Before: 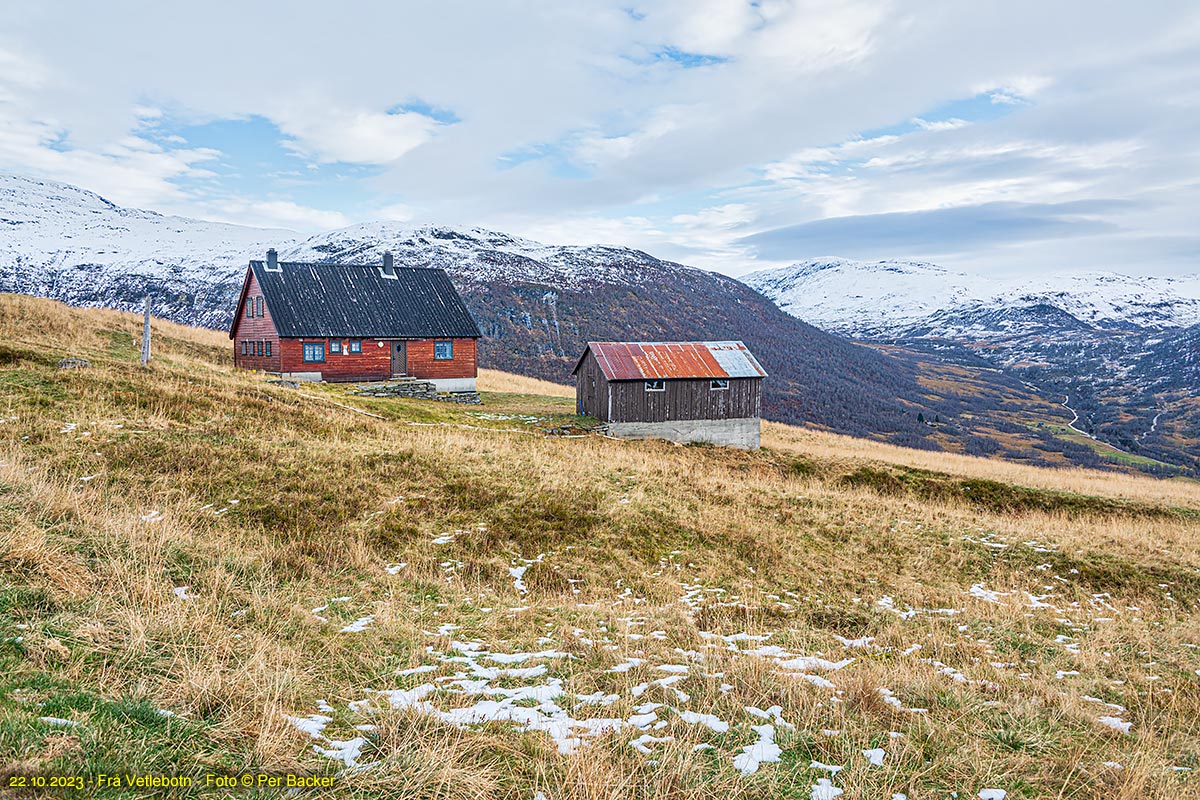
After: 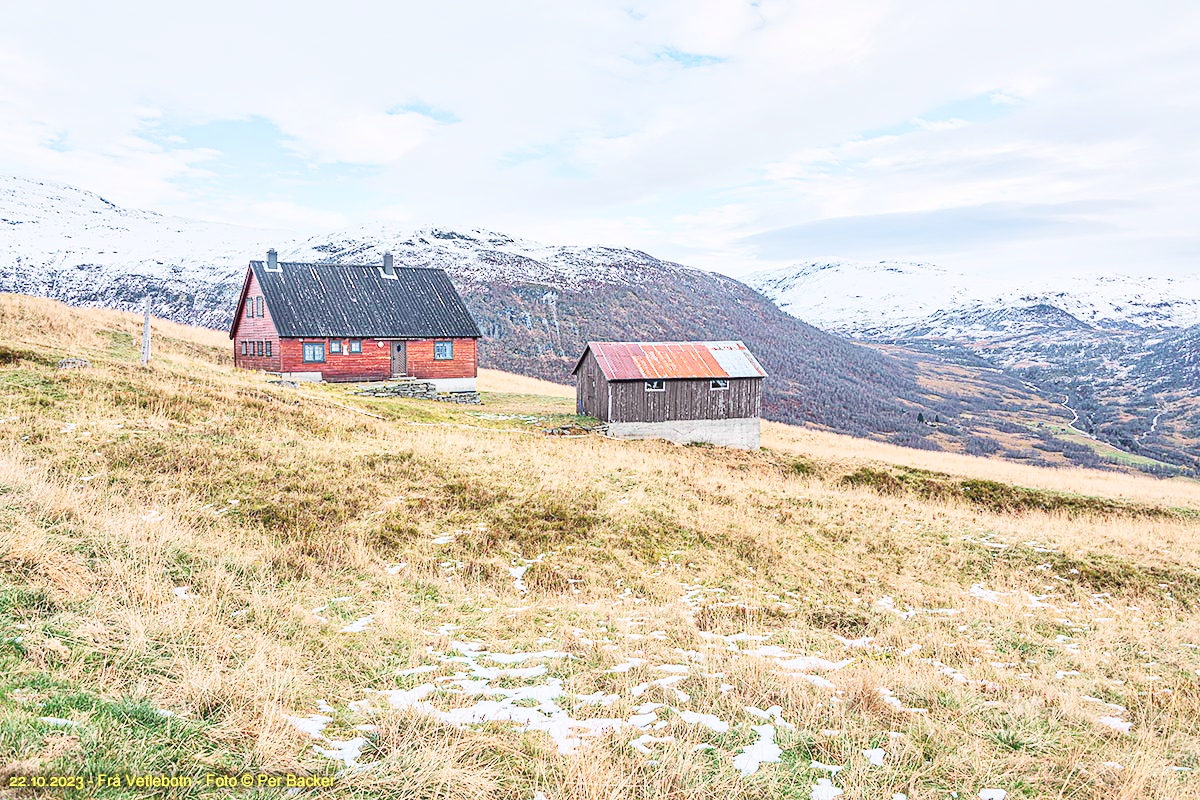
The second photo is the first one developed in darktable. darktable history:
base curve: curves: ch0 [(0, 0) (0.158, 0.273) (0.879, 0.895) (1, 1)], preserve colors none
tone curve: curves: ch0 [(0.003, 0.029) (0.188, 0.252) (0.46, 0.56) (0.608, 0.748) (0.871, 0.955) (1, 1)]; ch1 [(0, 0) (0.35, 0.356) (0.45, 0.453) (0.508, 0.515) (0.618, 0.634) (1, 1)]; ch2 [(0, 0) (0.456, 0.469) (0.5, 0.5) (0.634, 0.625) (1, 1)], color space Lab, independent channels, preserve colors none
